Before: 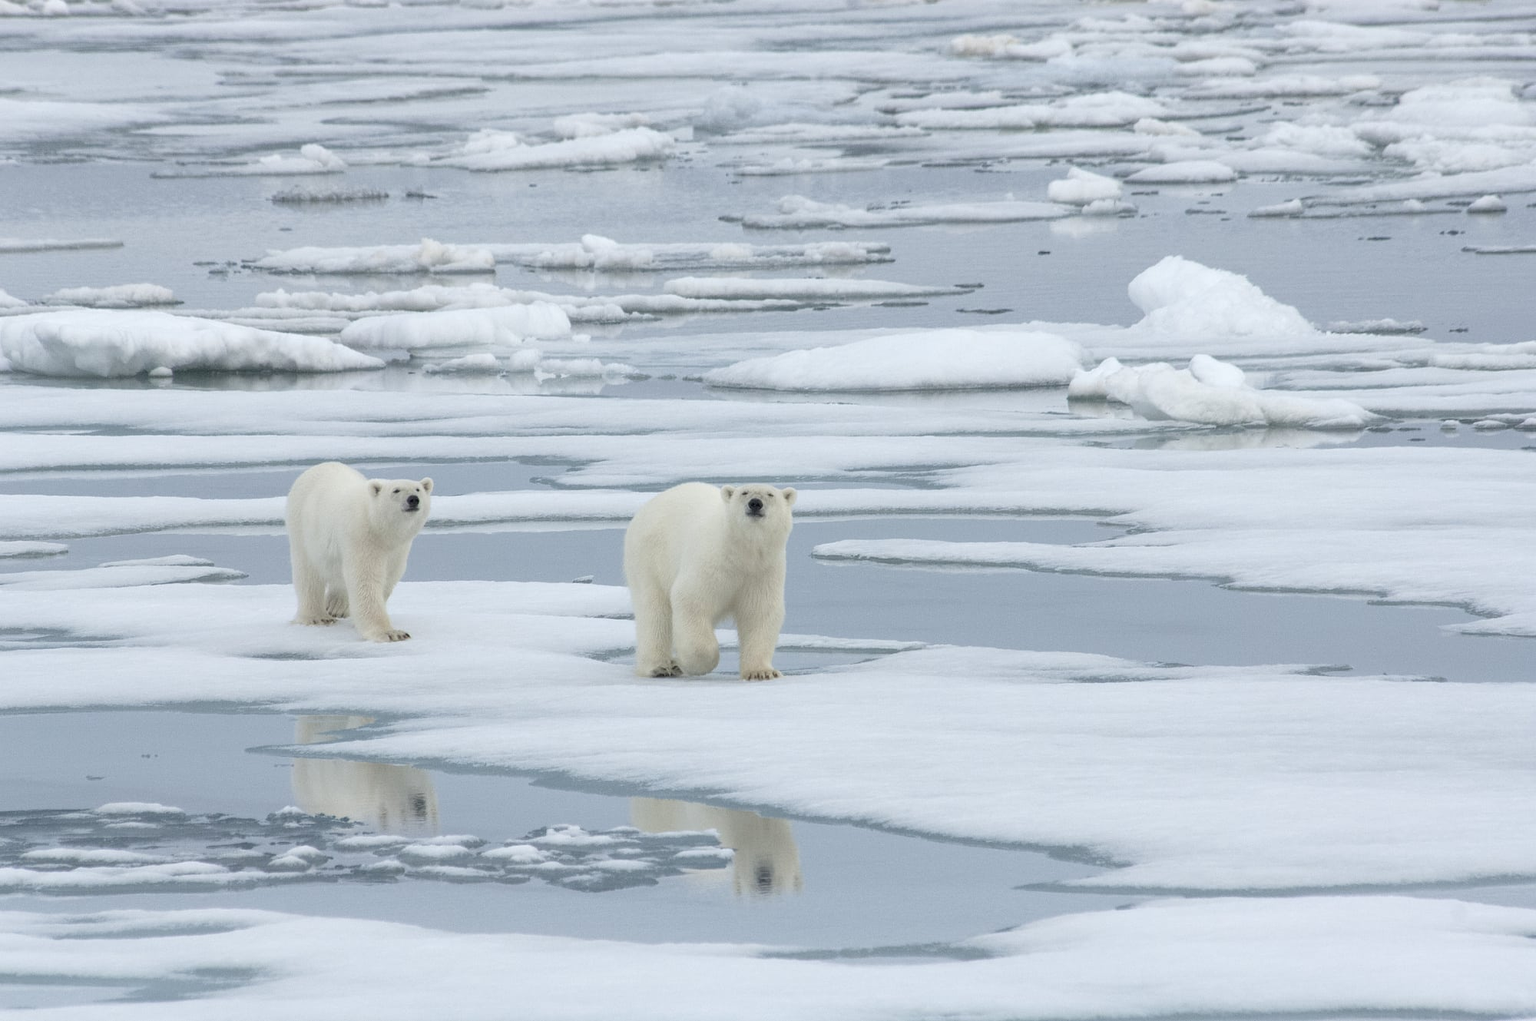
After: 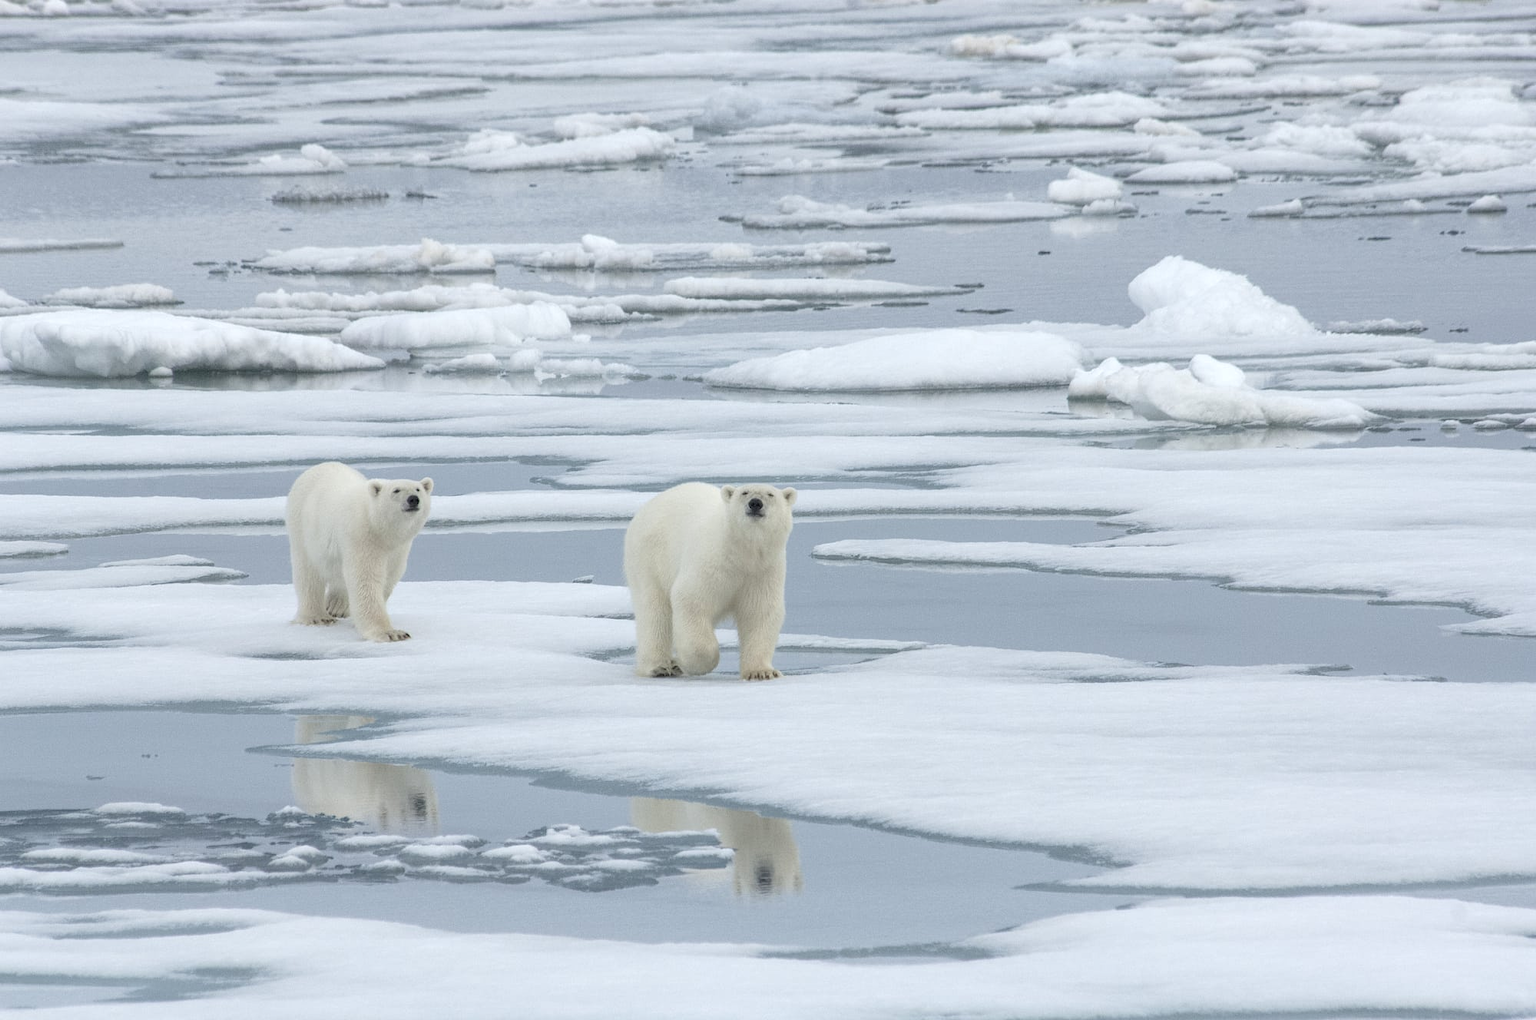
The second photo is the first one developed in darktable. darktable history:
exposure: black level correction -0.004, exposure 0.054 EV, compensate highlight preservation false
local contrast: highlights 104%, shadows 98%, detail 120%, midtone range 0.2
